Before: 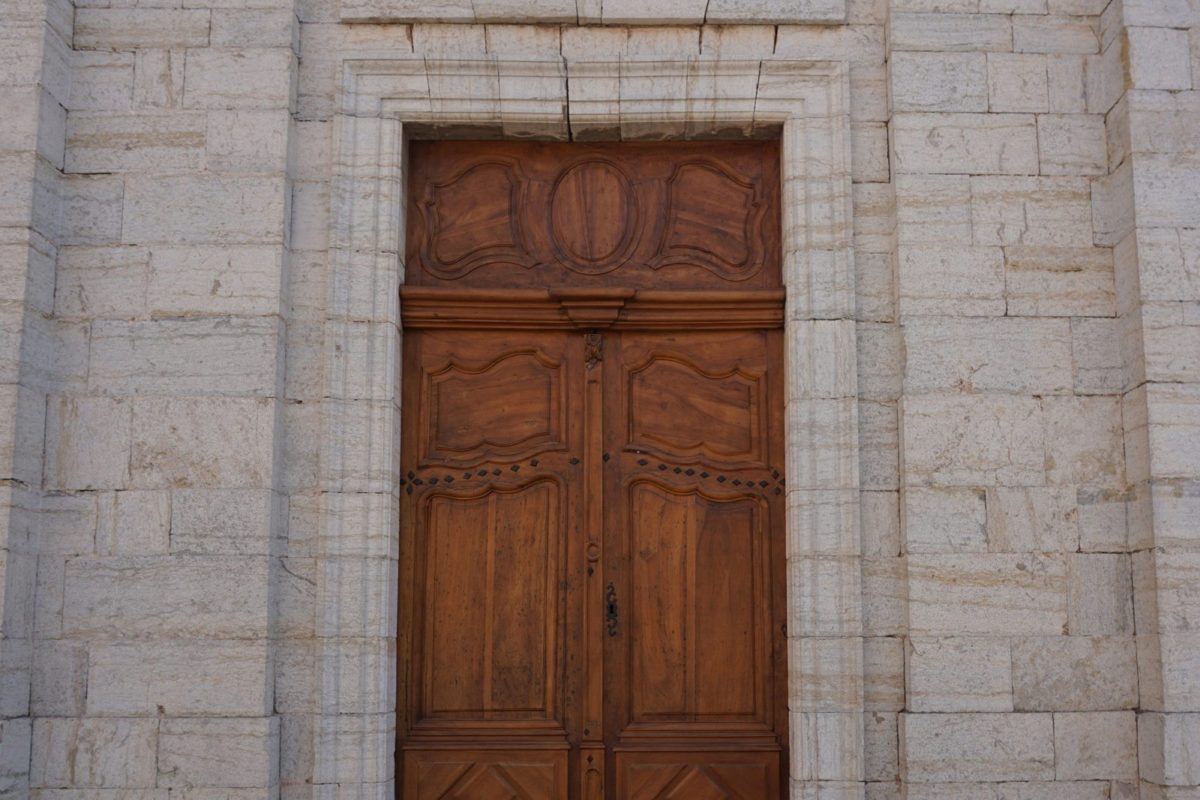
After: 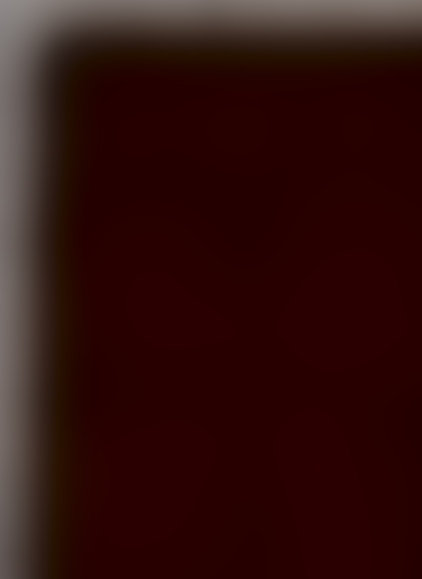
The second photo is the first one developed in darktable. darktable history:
lowpass: radius 31.92, contrast 1.72, brightness -0.98, saturation 0.94
crop and rotate: left 29.476%, top 10.214%, right 35.32%, bottom 17.333%
